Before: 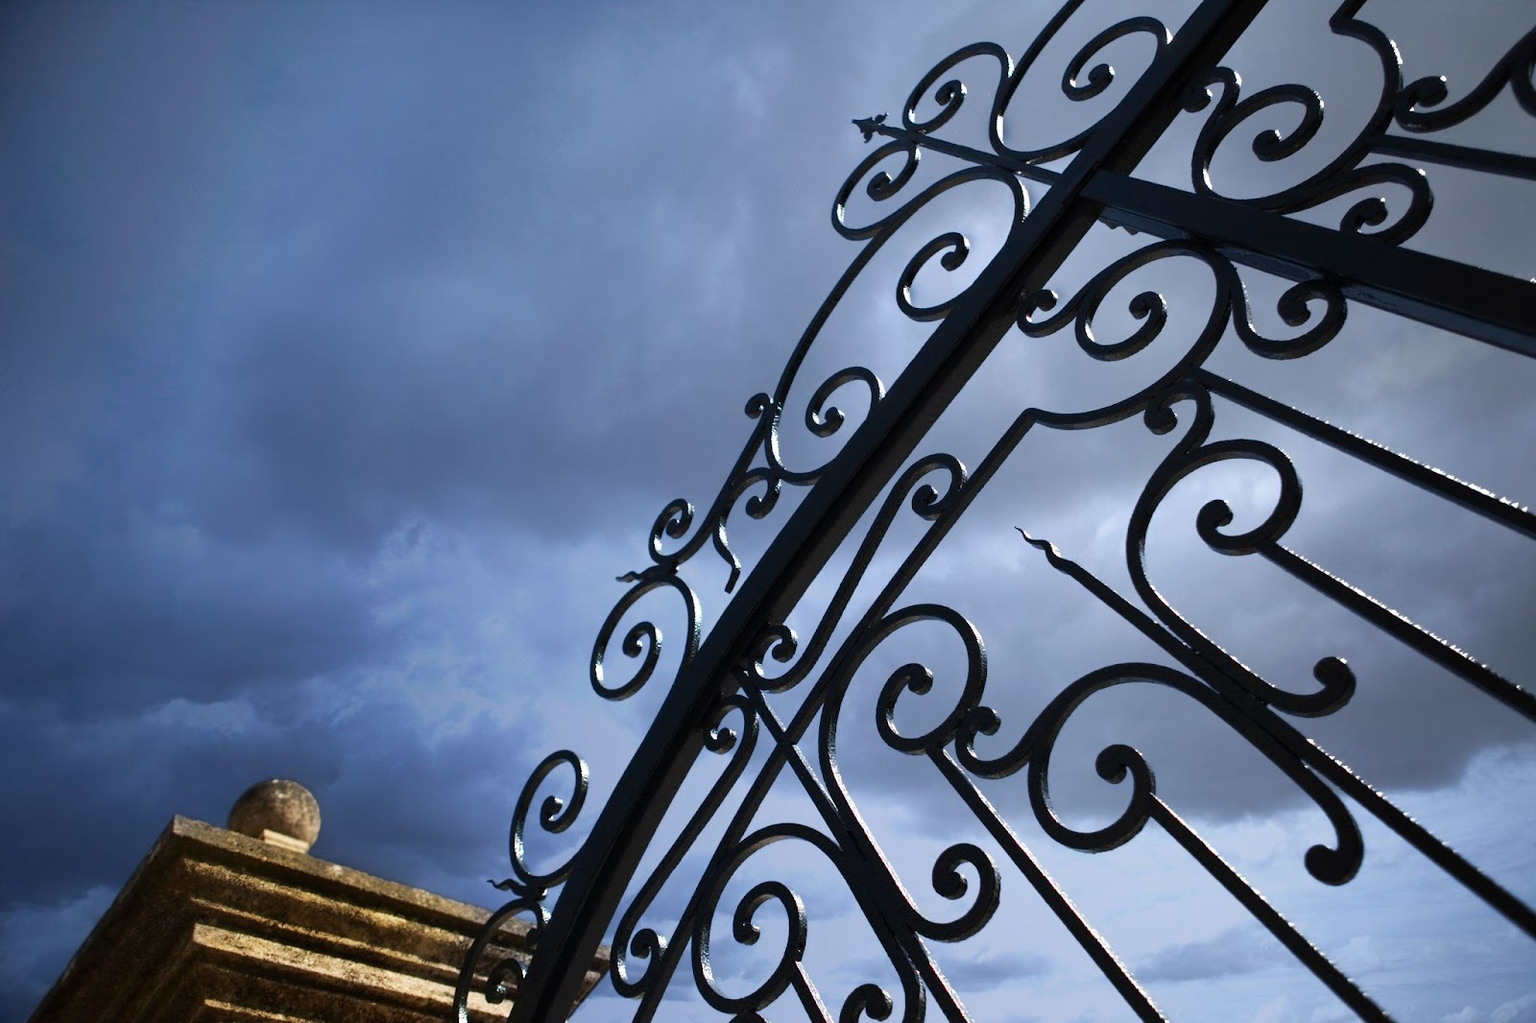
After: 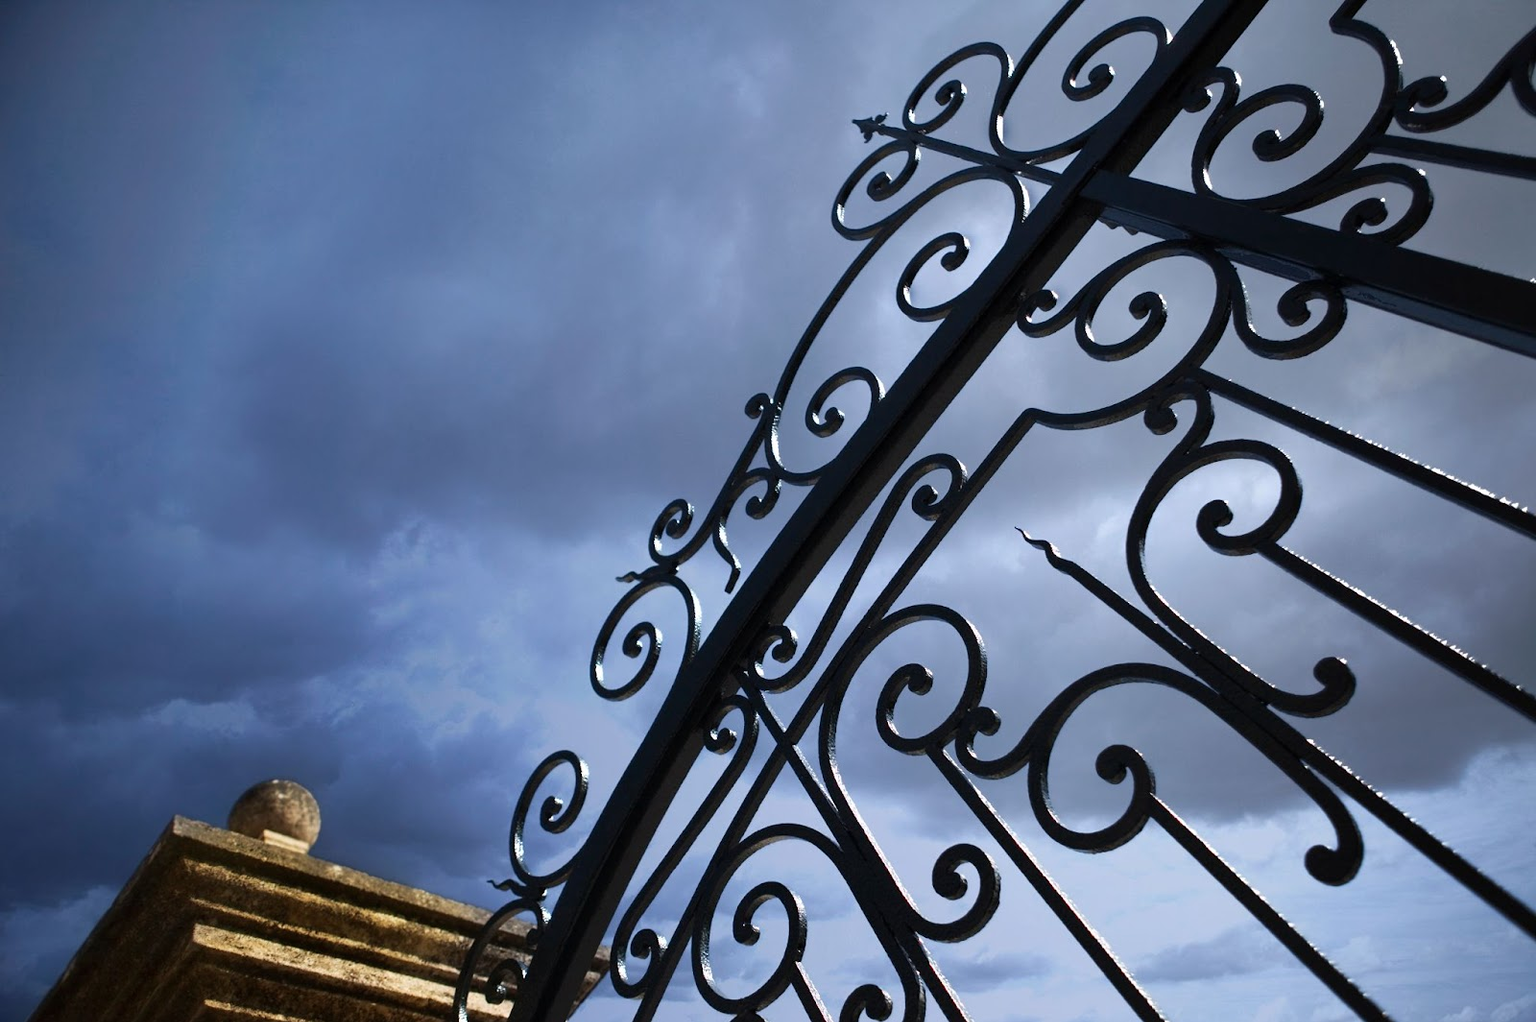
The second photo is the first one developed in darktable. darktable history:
crop: bottom 0.071%
